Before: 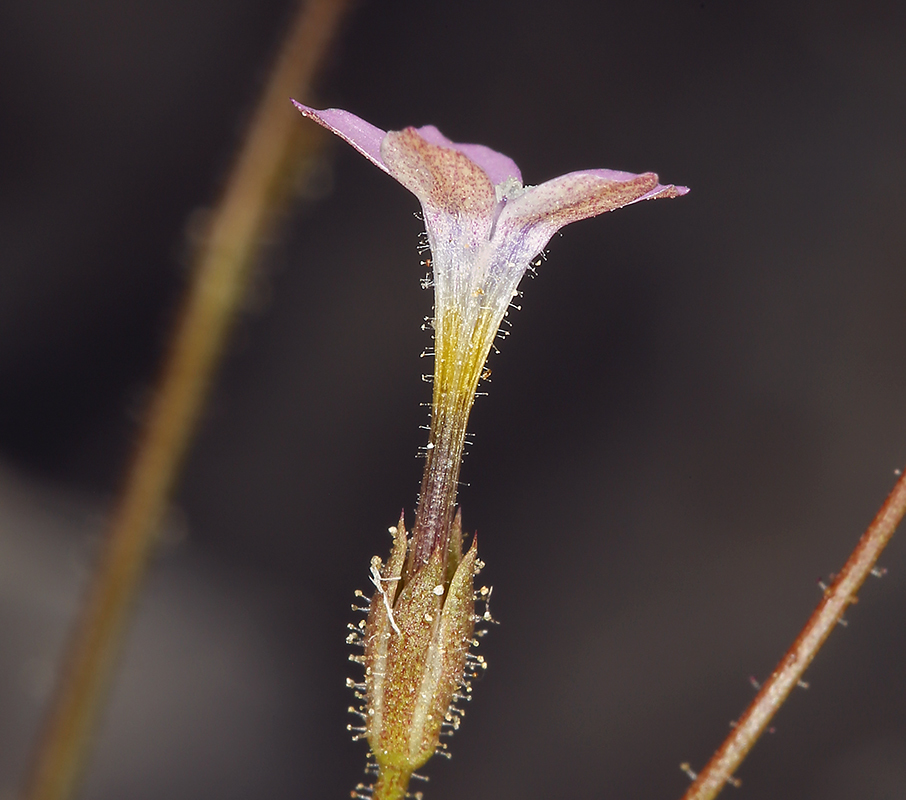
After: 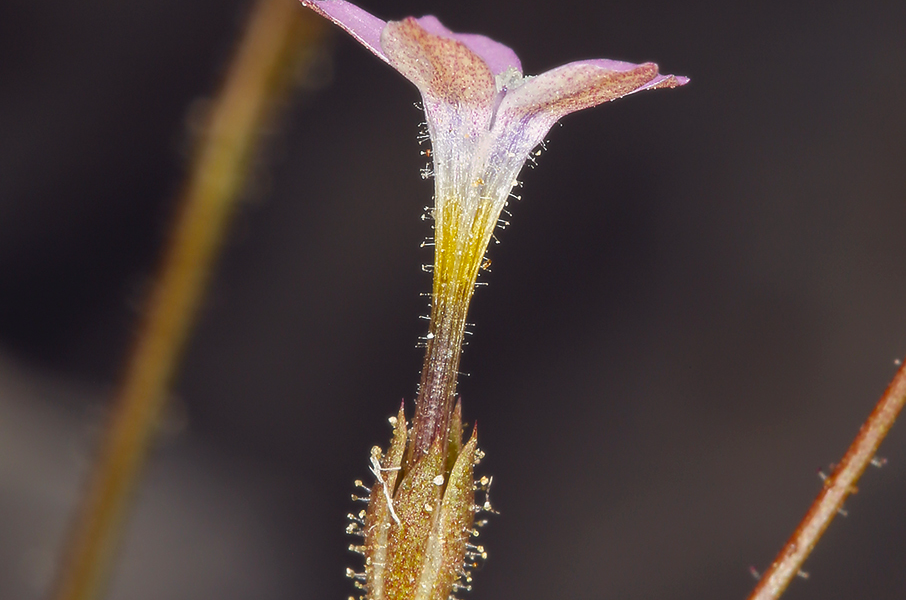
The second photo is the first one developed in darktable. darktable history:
crop: top 13.819%, bottom 11.169%
soften: size 10%, saturation 50%, brightness 0.2 EV, mix 10%
color balance: output saturation 120%
